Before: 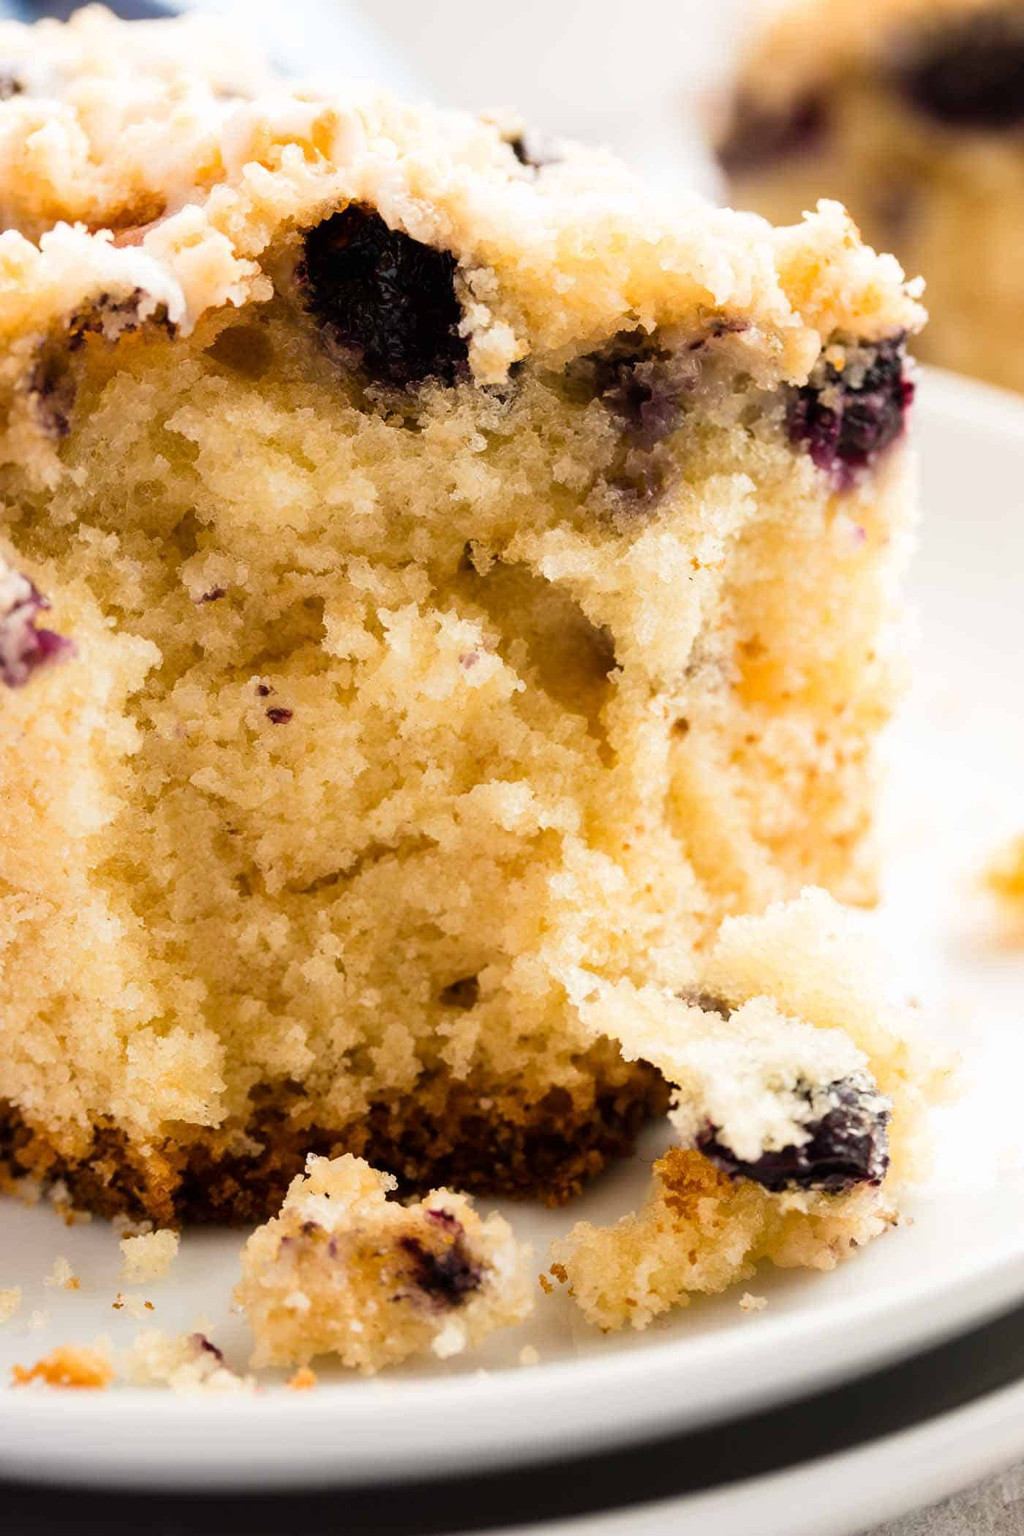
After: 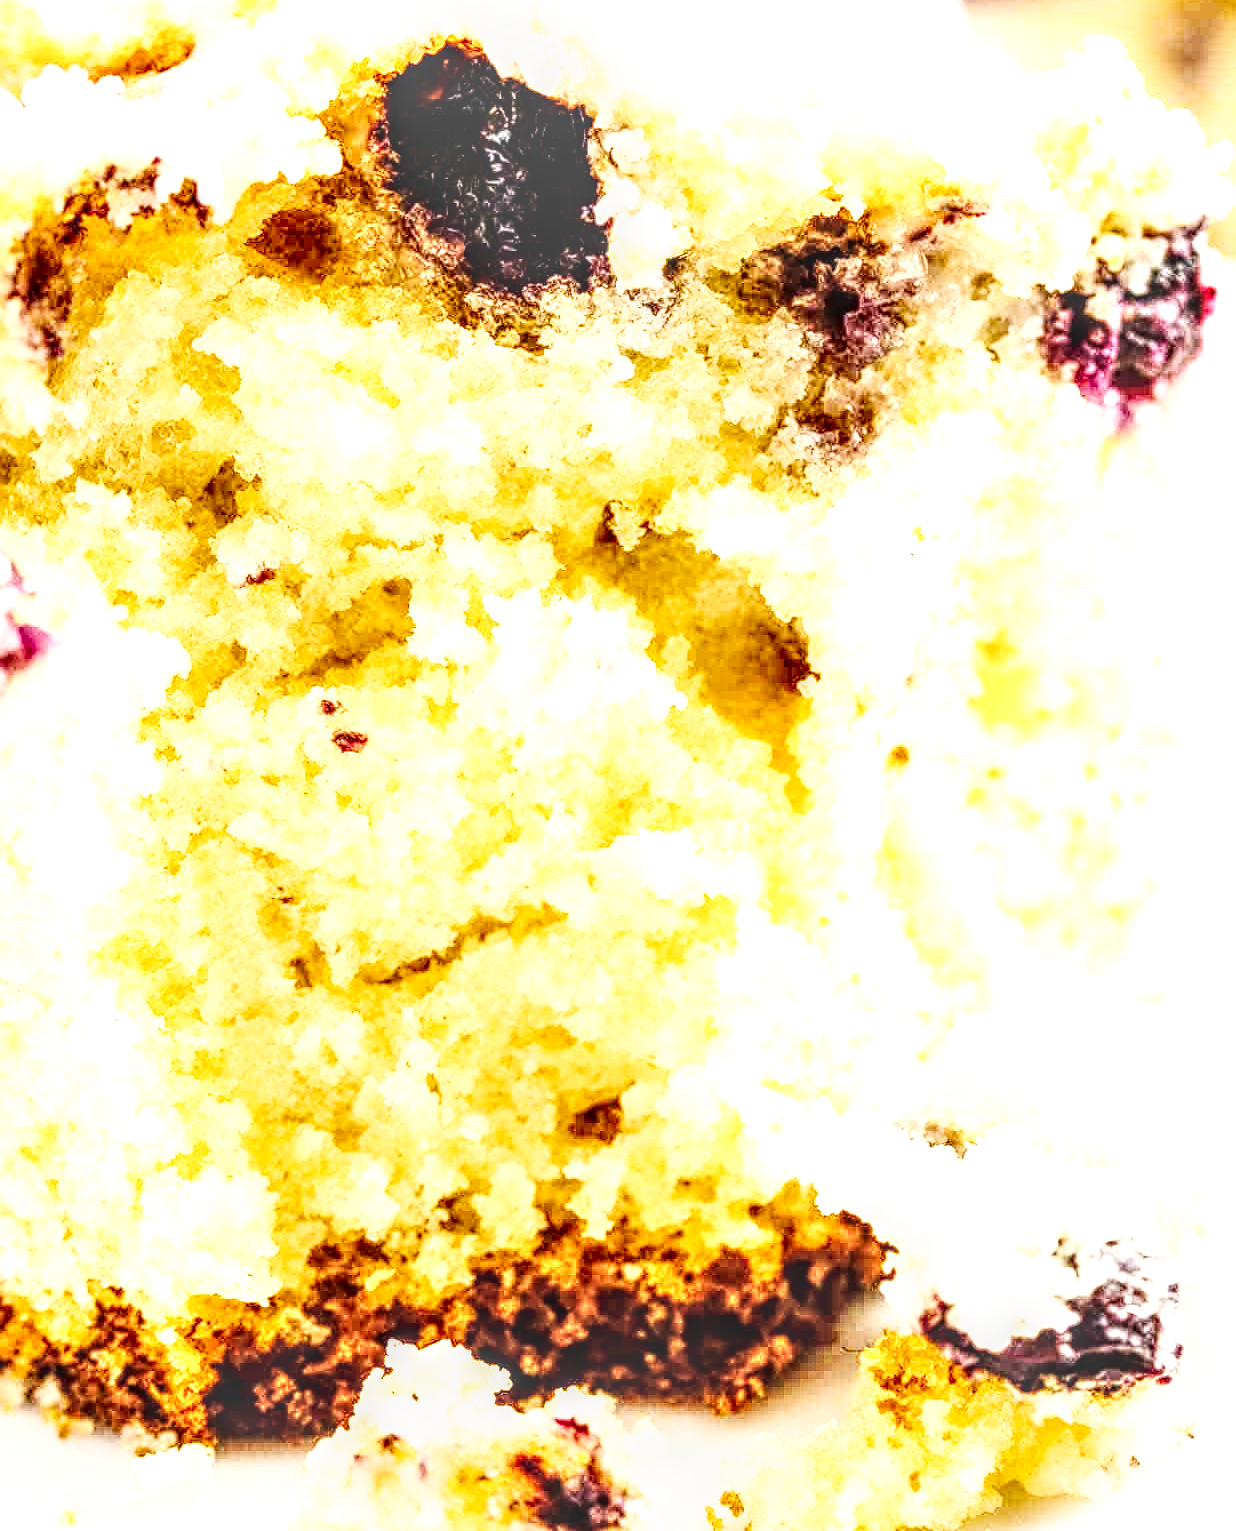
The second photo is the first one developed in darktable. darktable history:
local contrast: highlights 3%, shadows 2%, detail 299%, midtone range 0.297
crop and rotate: left 2.323%, top 11.305%, right 9.332%, bottom 15.781%
base curve: curves: ch0 [(0, 0.003) (0.001, 0.002) (0.006, 0.004) (0.02, 0.022) (0.048, 0.086) (0.094, 0.234) (0.162, 0.431) (0.258, 0.629) (0.385, 0.8) (0.548, 0.918) (0.751, 0.988) (1, 1)], preserve colors none
contrast brightness saturation: contrast 0.284
exposure: exposure 0.942 EV, compensate highlight preservation false
